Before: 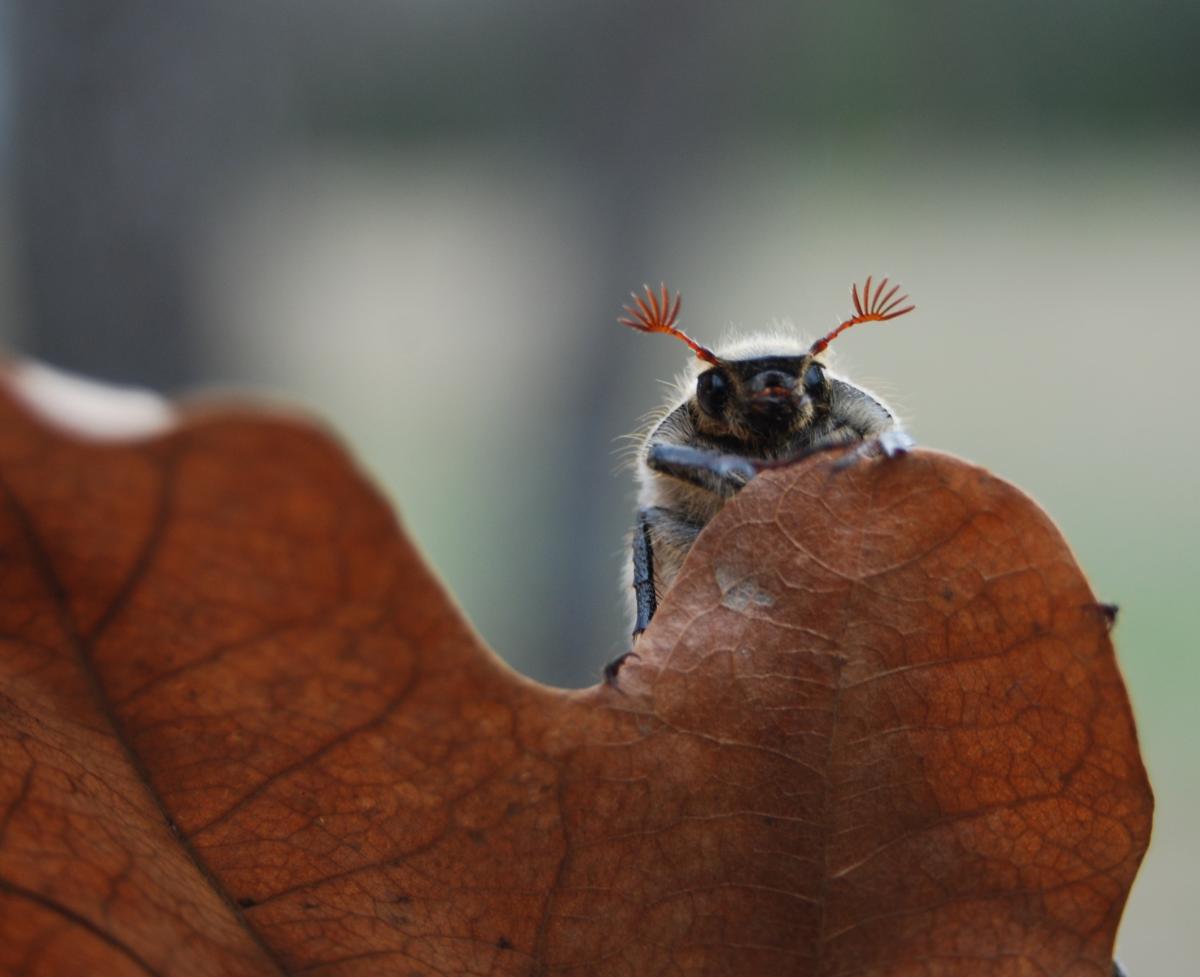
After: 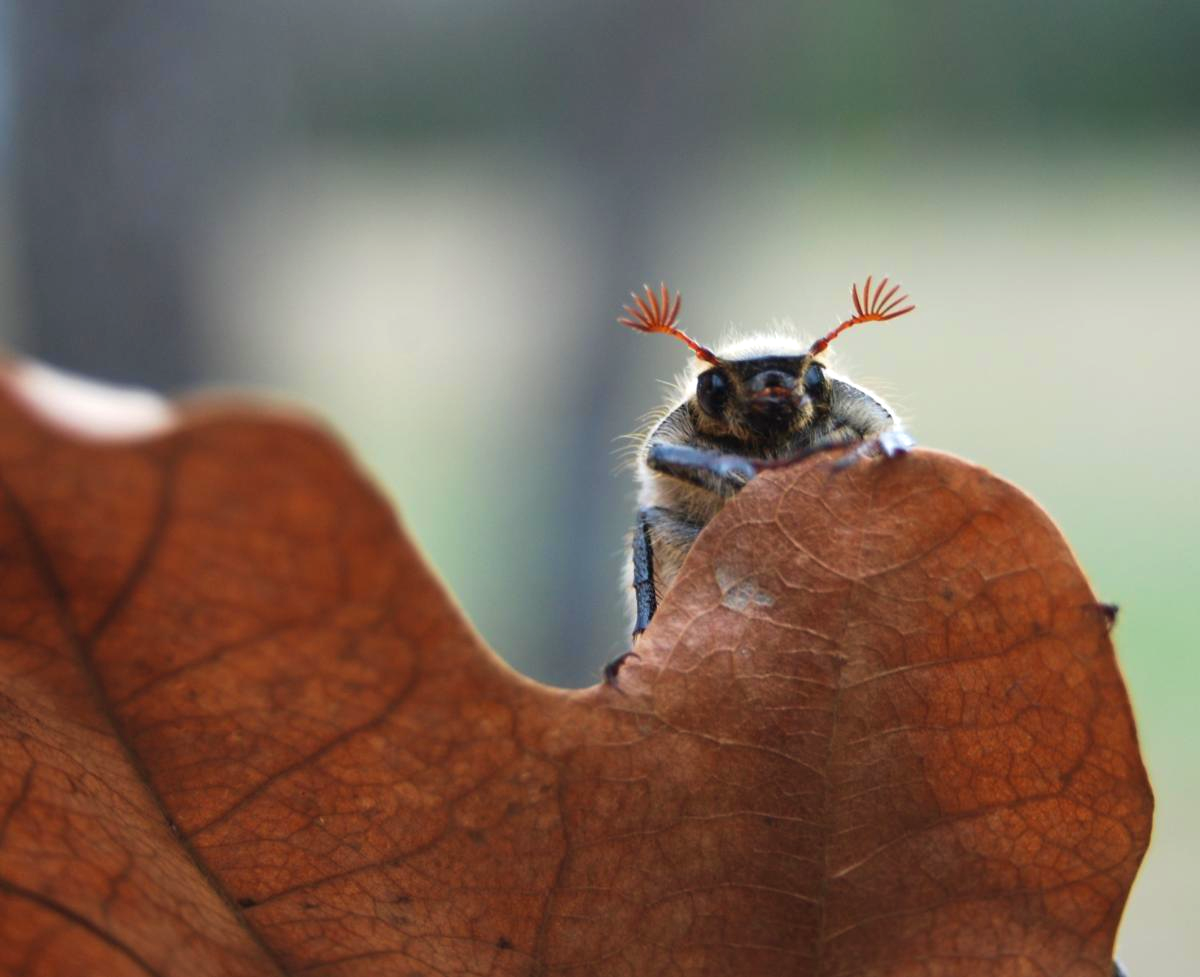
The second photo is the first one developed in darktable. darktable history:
exposure: black level correction 0, exposure 0.5 EV, compensate highlight preservation false
velvia: strength 27%
